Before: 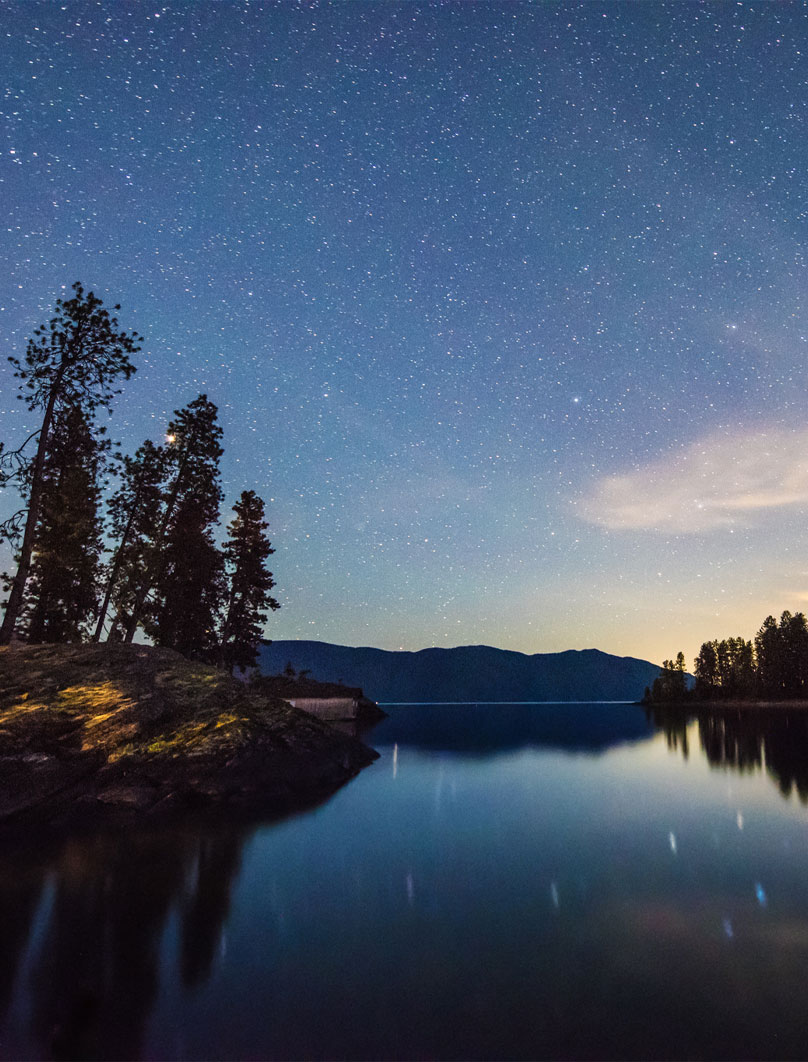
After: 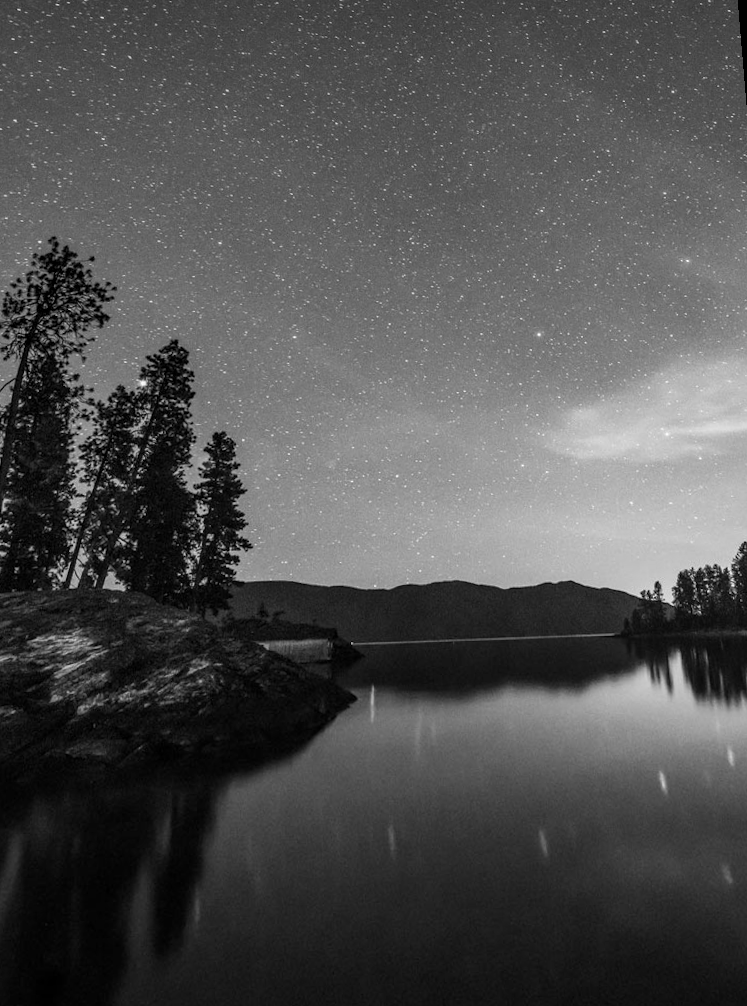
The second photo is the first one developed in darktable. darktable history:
rotate and perspective: rotation -1.68°, lens shift (vertical) -0.146, crop left 0.049, crop right 0.912, crop top 0.032, crop bottom 0.96
local contrast: on, module defaults
color balance: mode lift, gamma, gain (sRGB), lift [1, 0.99, 1.01, 0.992], gamma [1, 1.037, 0.974, 0.963]
exposure: exposure -0.048 EV, compensate highlight preservation false
monochrome: a 0, b 0, size 0.5, highlights 0.57
